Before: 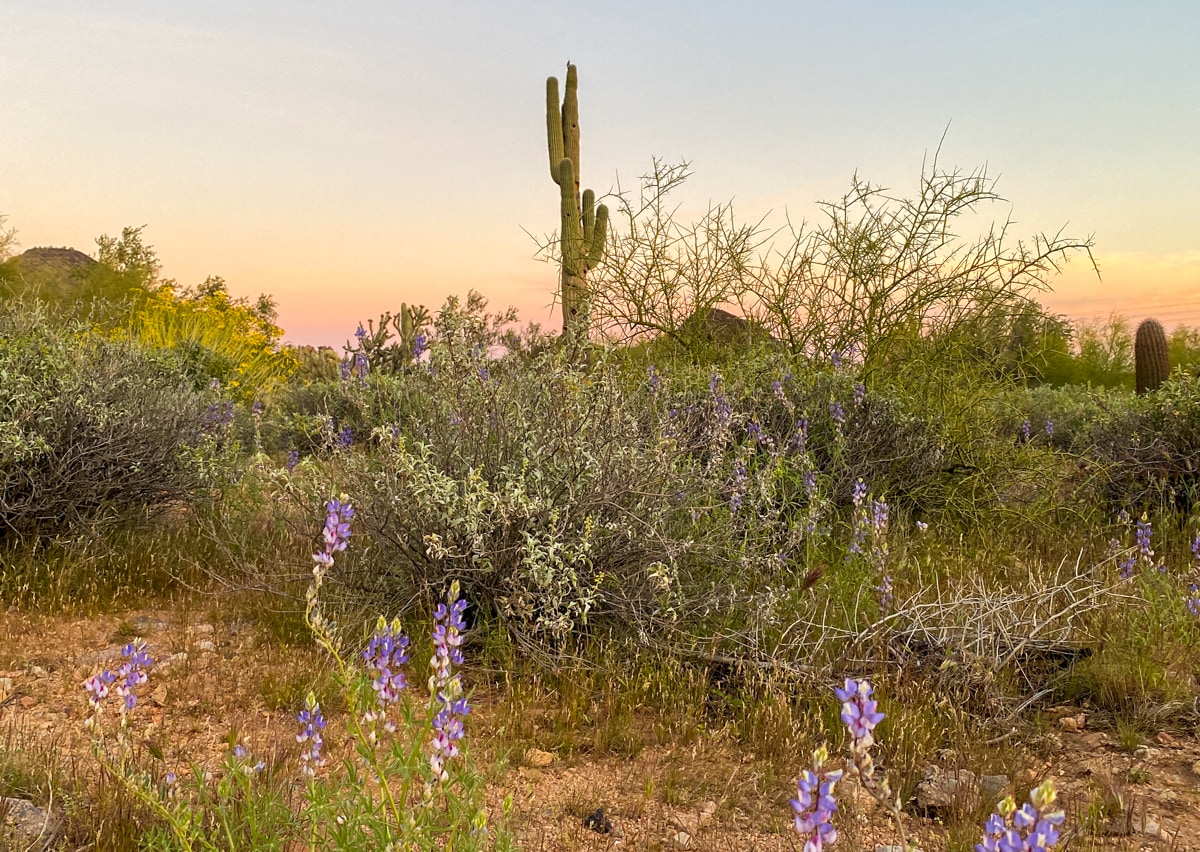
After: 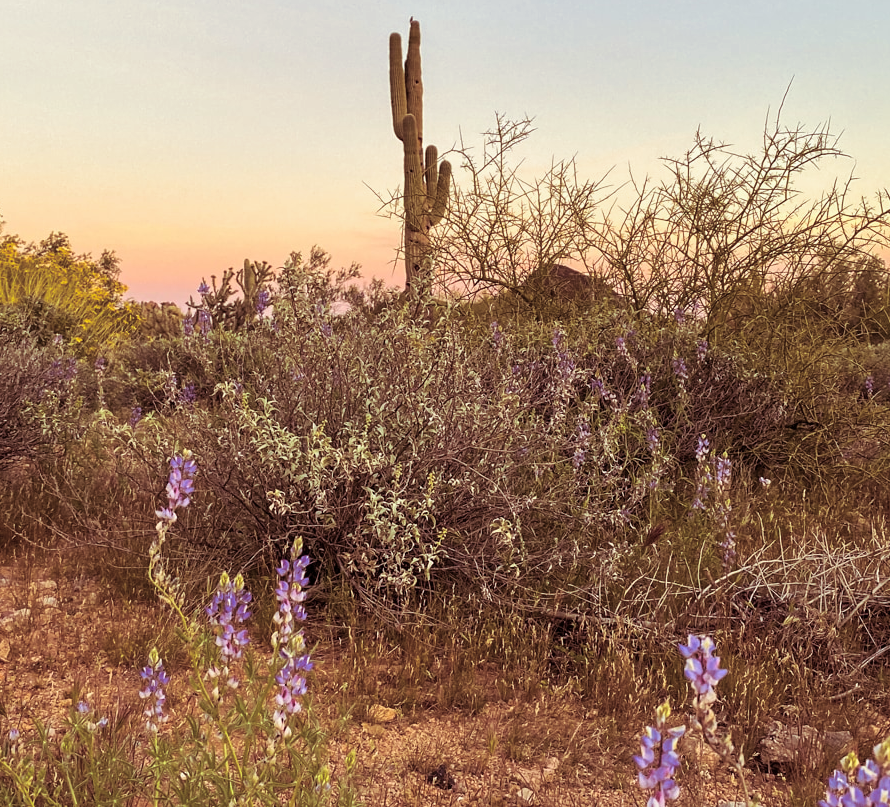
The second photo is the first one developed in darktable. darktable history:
crop and rotate: left 13.15%, top 5.251%, right 12.609%
split-toning: on, module defaults
